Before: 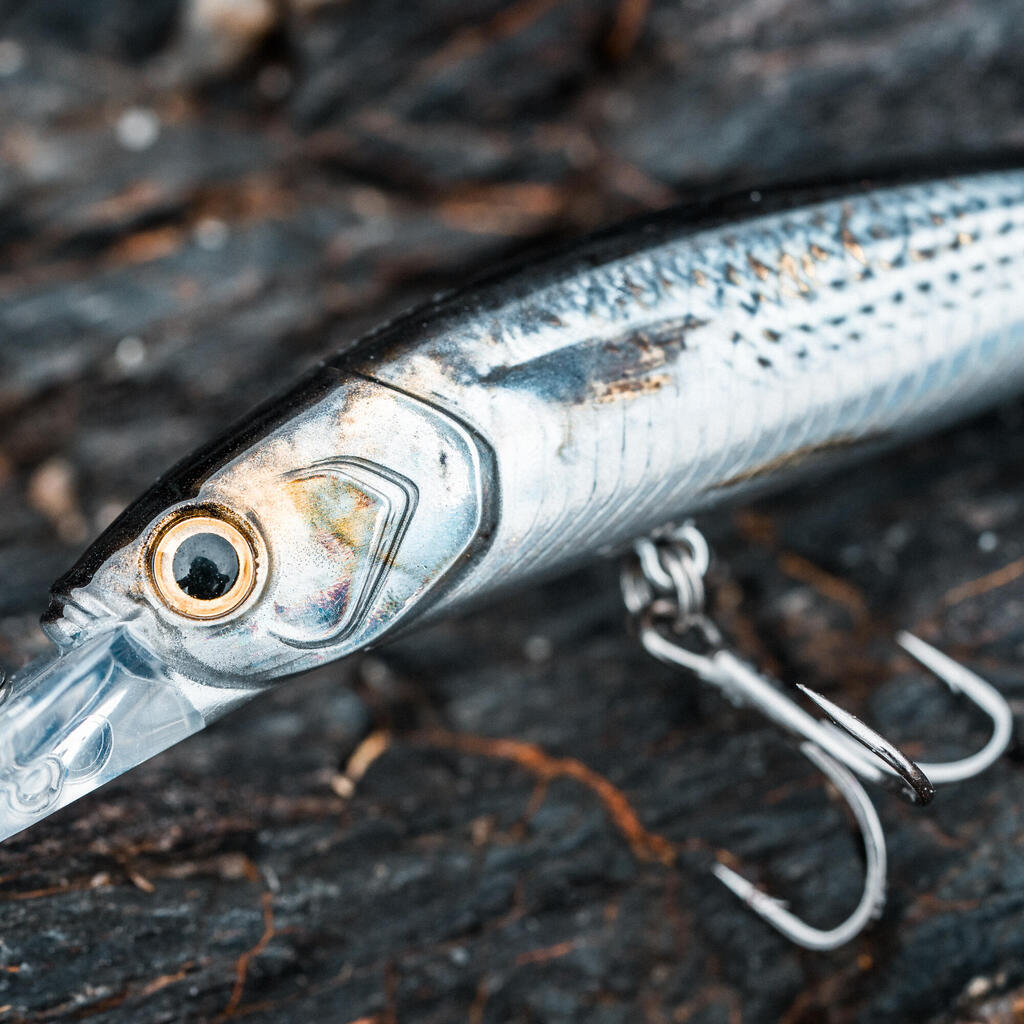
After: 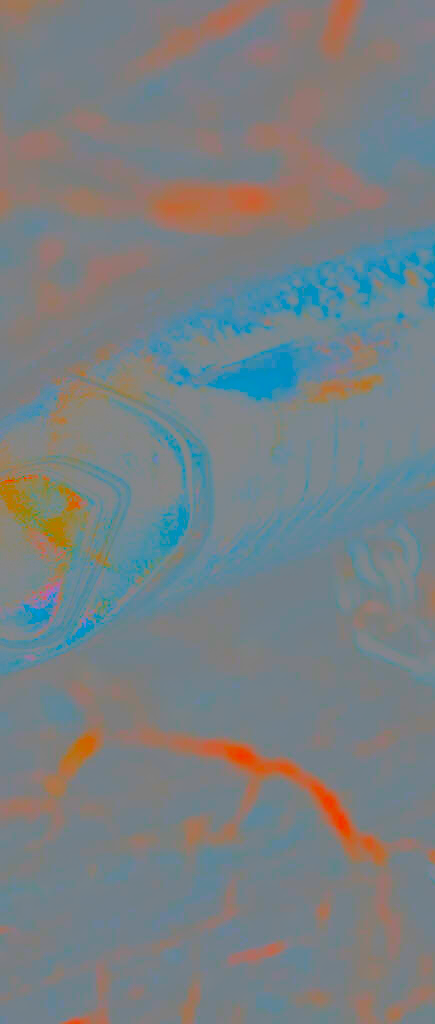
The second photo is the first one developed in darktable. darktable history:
contrast brightness saturation: contrast -0.974, brightness -0.157, saturation 0.758
levels: levels [0, 0.374, 0.749]
crop: left 28.168%, right 29.338%
shadows and highlights: radius 90.78, shadows -14.19, white point adjustment 0.239, highlights 31.38, compress 48.65%, soften with gaussian
